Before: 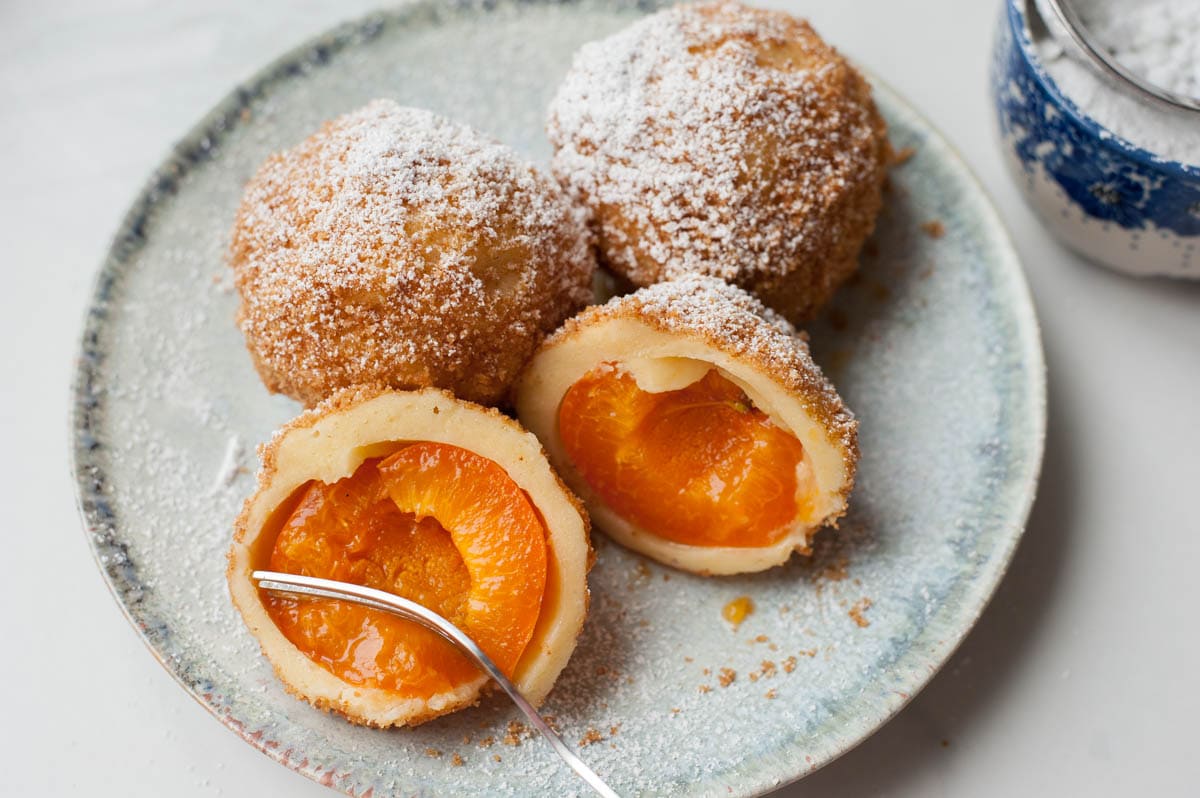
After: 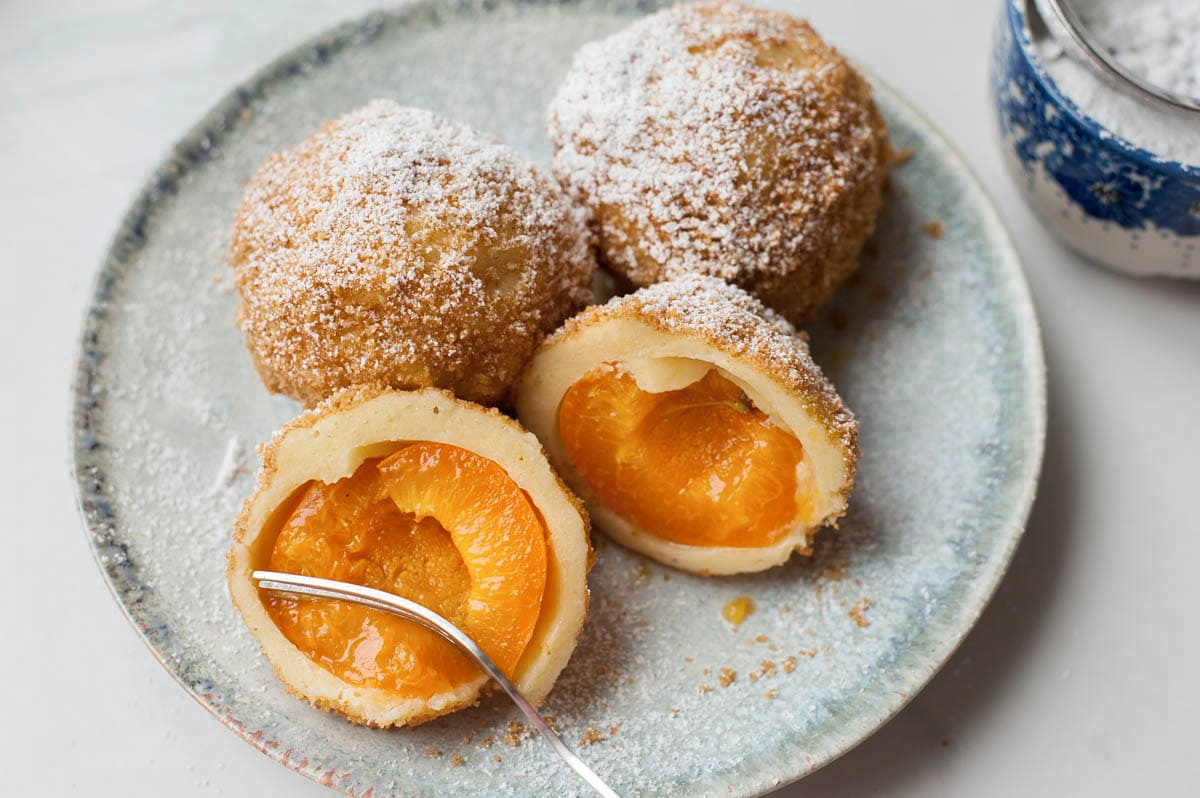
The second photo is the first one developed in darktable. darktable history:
color zones: curves: ch0 [(0, 0.558) (0.143, 0.548) (0.286, 0.447) (0.429, 0.259) (0.571, 0.5) (0.714, 0.5) (0.857, 0.593) (1, 0.558)]; ch1 [(0, 0.543) (0.01, 0.544) (0.12, 0.492) (0.248, 0.458) (0.5, 0.534) (0.748, 0.5) (0.99, 0.469) (1, 0.543)]; ch2 [(0, 0.507) (0.143, 0.522) (0.286, 0.505) (0.429, 0.5) (0.571, 0.5) (0.714, 0.5) (0.857, 0.5) (1, 0.507)]
local contrast: mode bilateral grid, contrast 15, coarseness 36, detail 105%, midtone range 0.2
